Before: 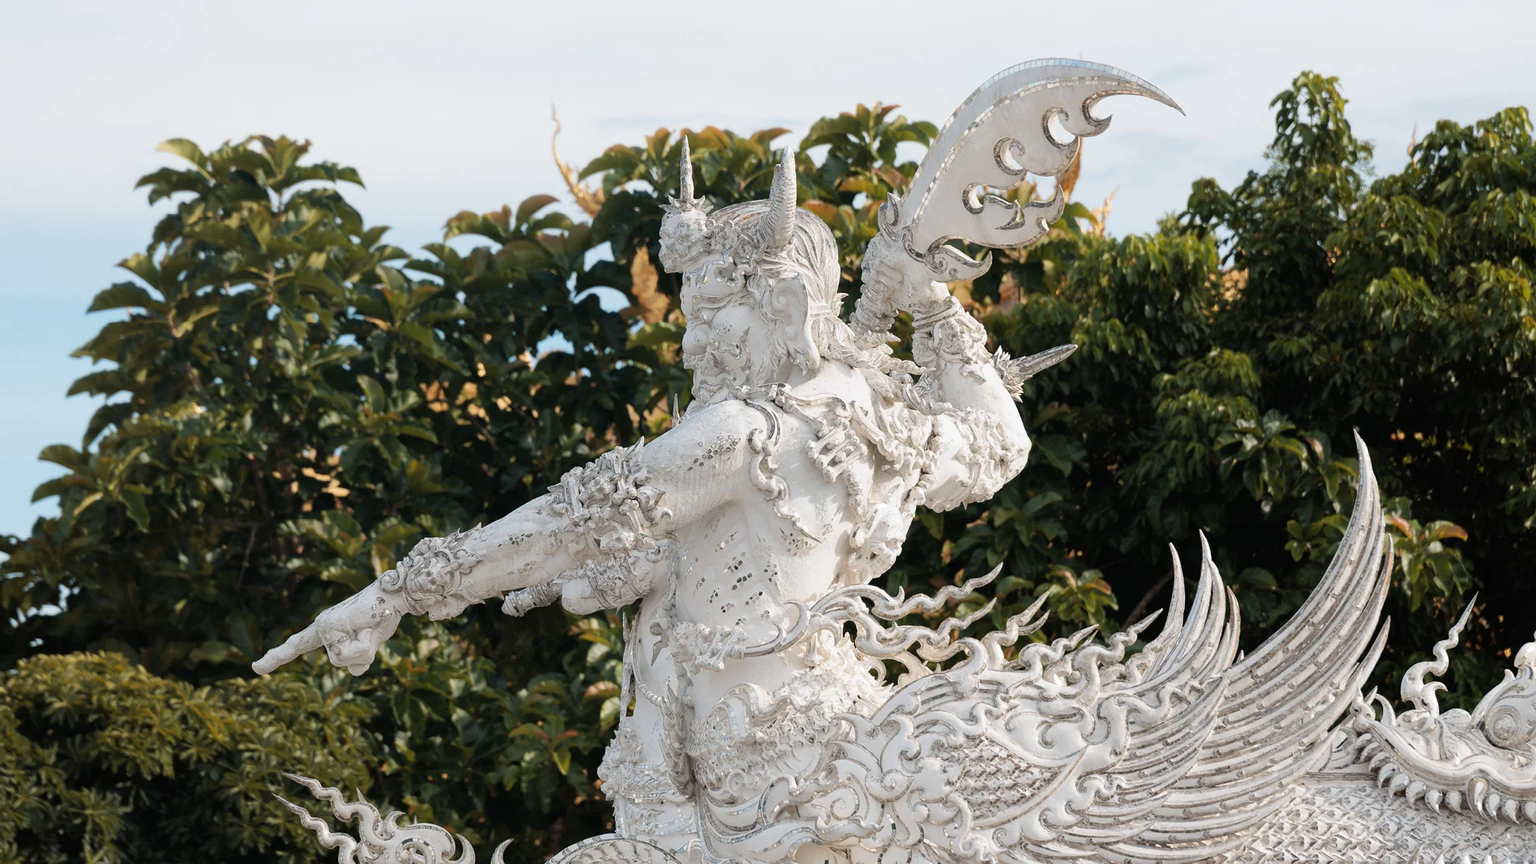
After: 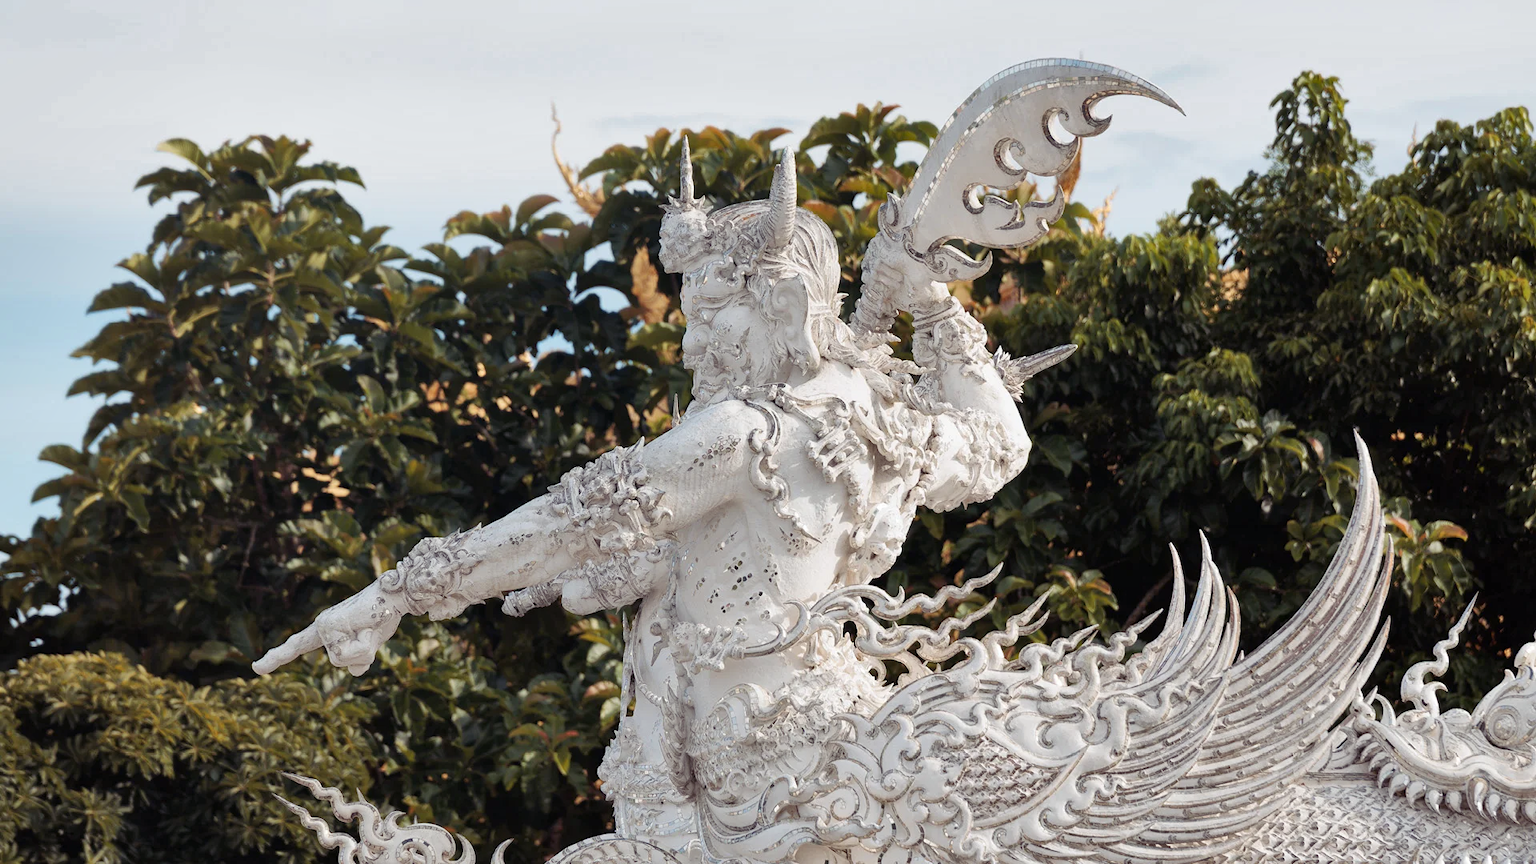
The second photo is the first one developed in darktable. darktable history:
shadows and highlights: shadows 33.9, highlights -46.38, compress 49.97%, soften with gaussian
color balance rgb: shadows lift › luminance 0.475%, shadows lift › chroma 6.775%, shadows lift › hue 298.79°, perceptual saturation grading › global saturation -1.919%, perceptual saturation grading › highlights -7.815%, perceptual saturation grading › mid-tones 8.662%, perceptual saturation grading › shadows 3.673%
